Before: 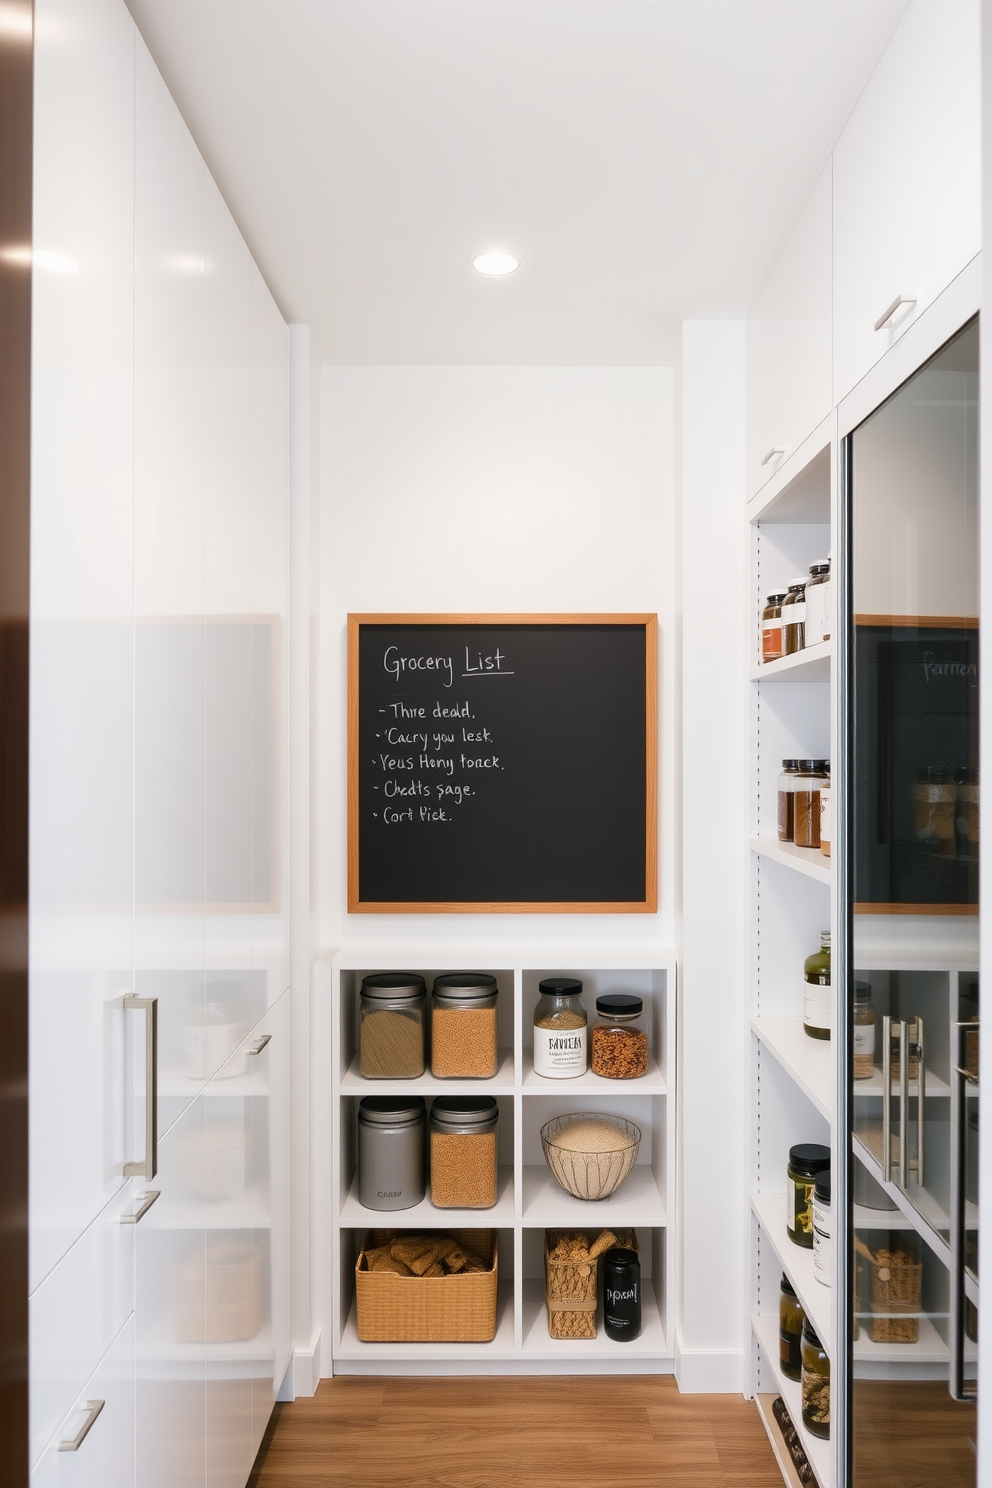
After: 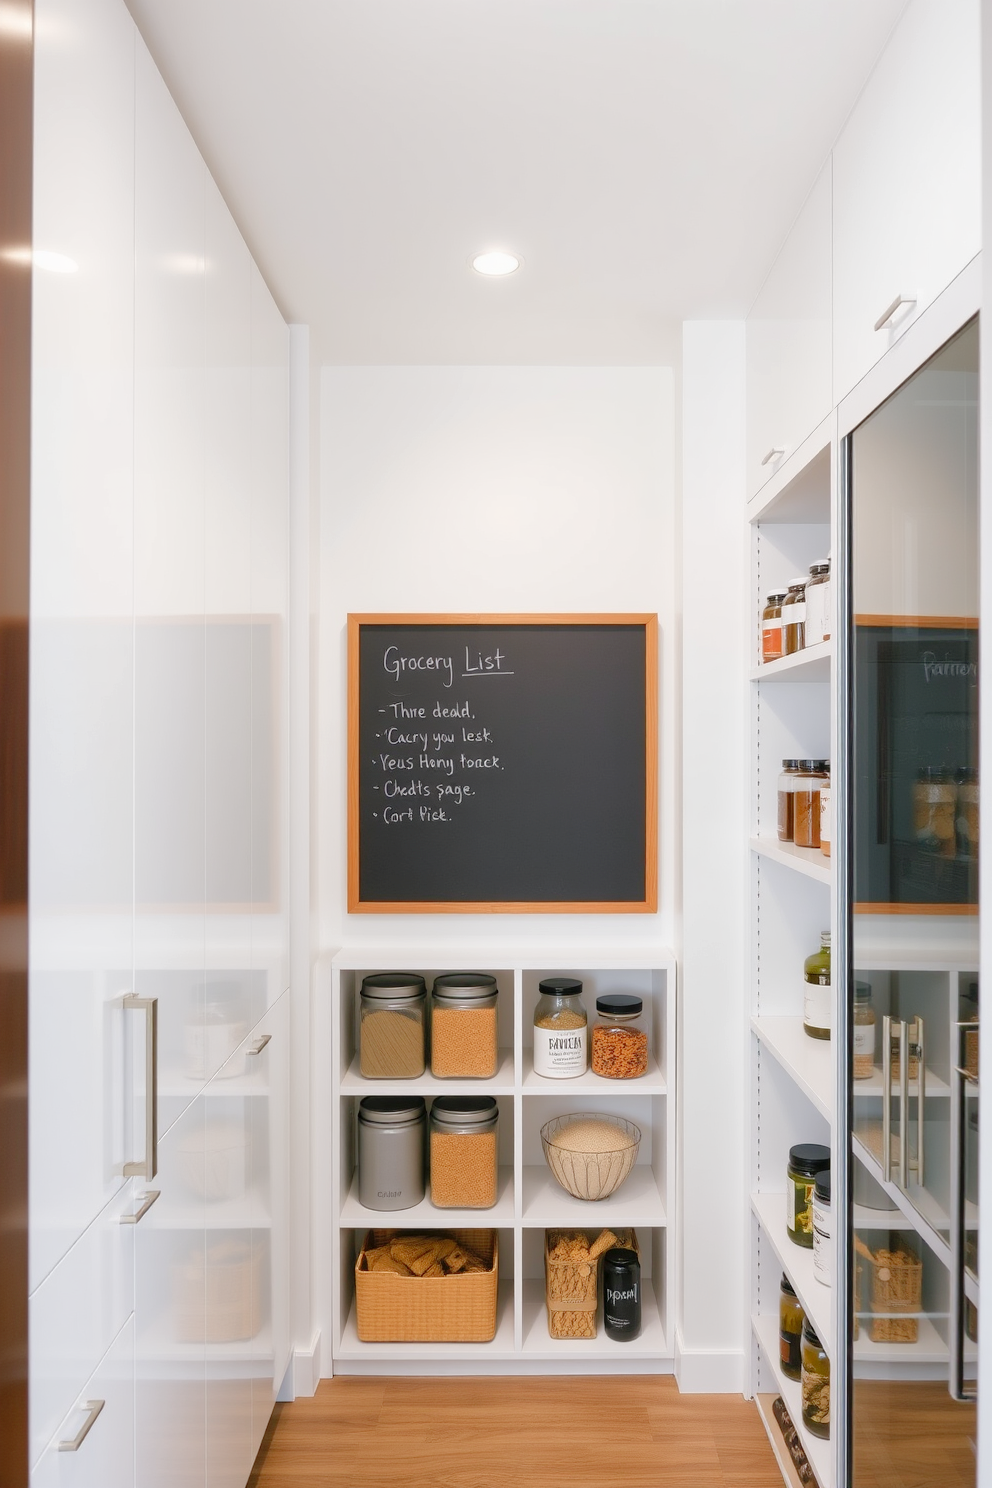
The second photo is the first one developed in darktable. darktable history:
tone curve: curves: ch0 [(0, 0) (0.004, 0.008) (0.077, 0.156) (0.169, 0.29) (0.774, 0.774) (1, 1)], color space Lab, linked channels, preserve colors none
